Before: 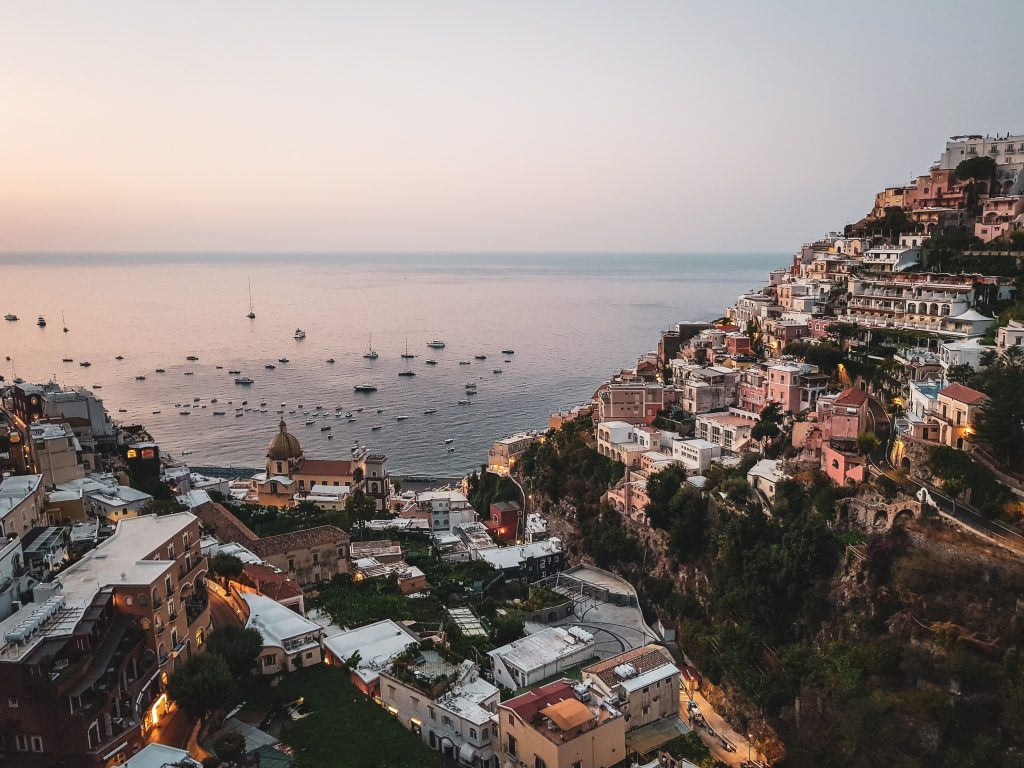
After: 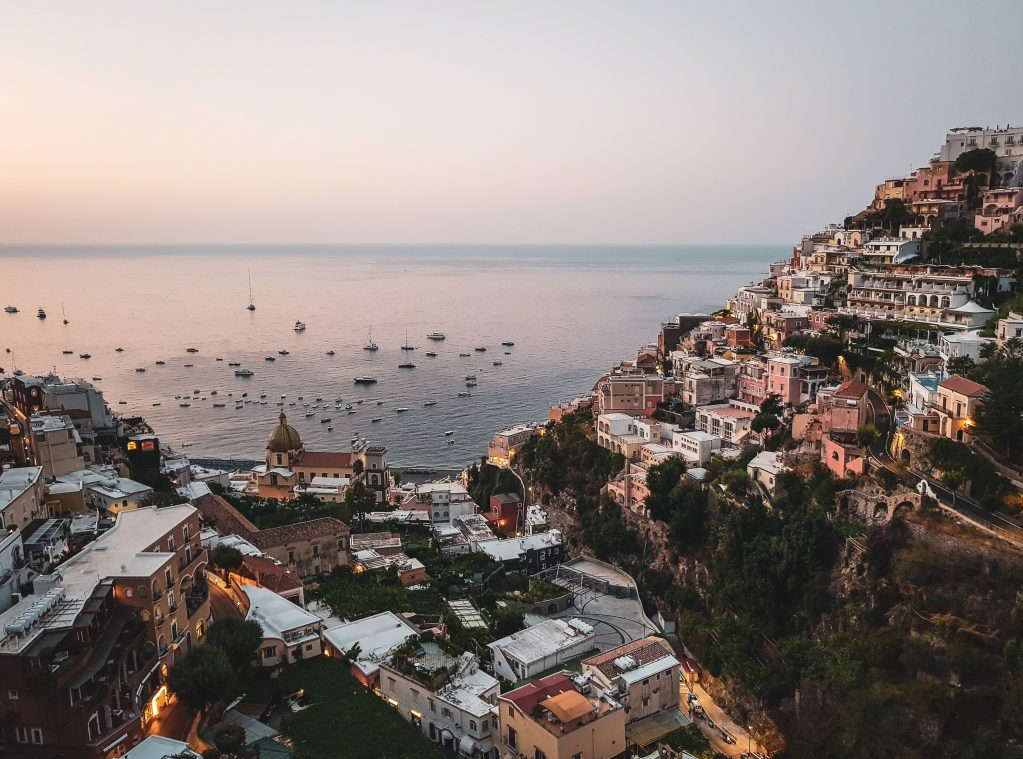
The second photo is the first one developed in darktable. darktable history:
crop: top 1.052%, right 0.024%
